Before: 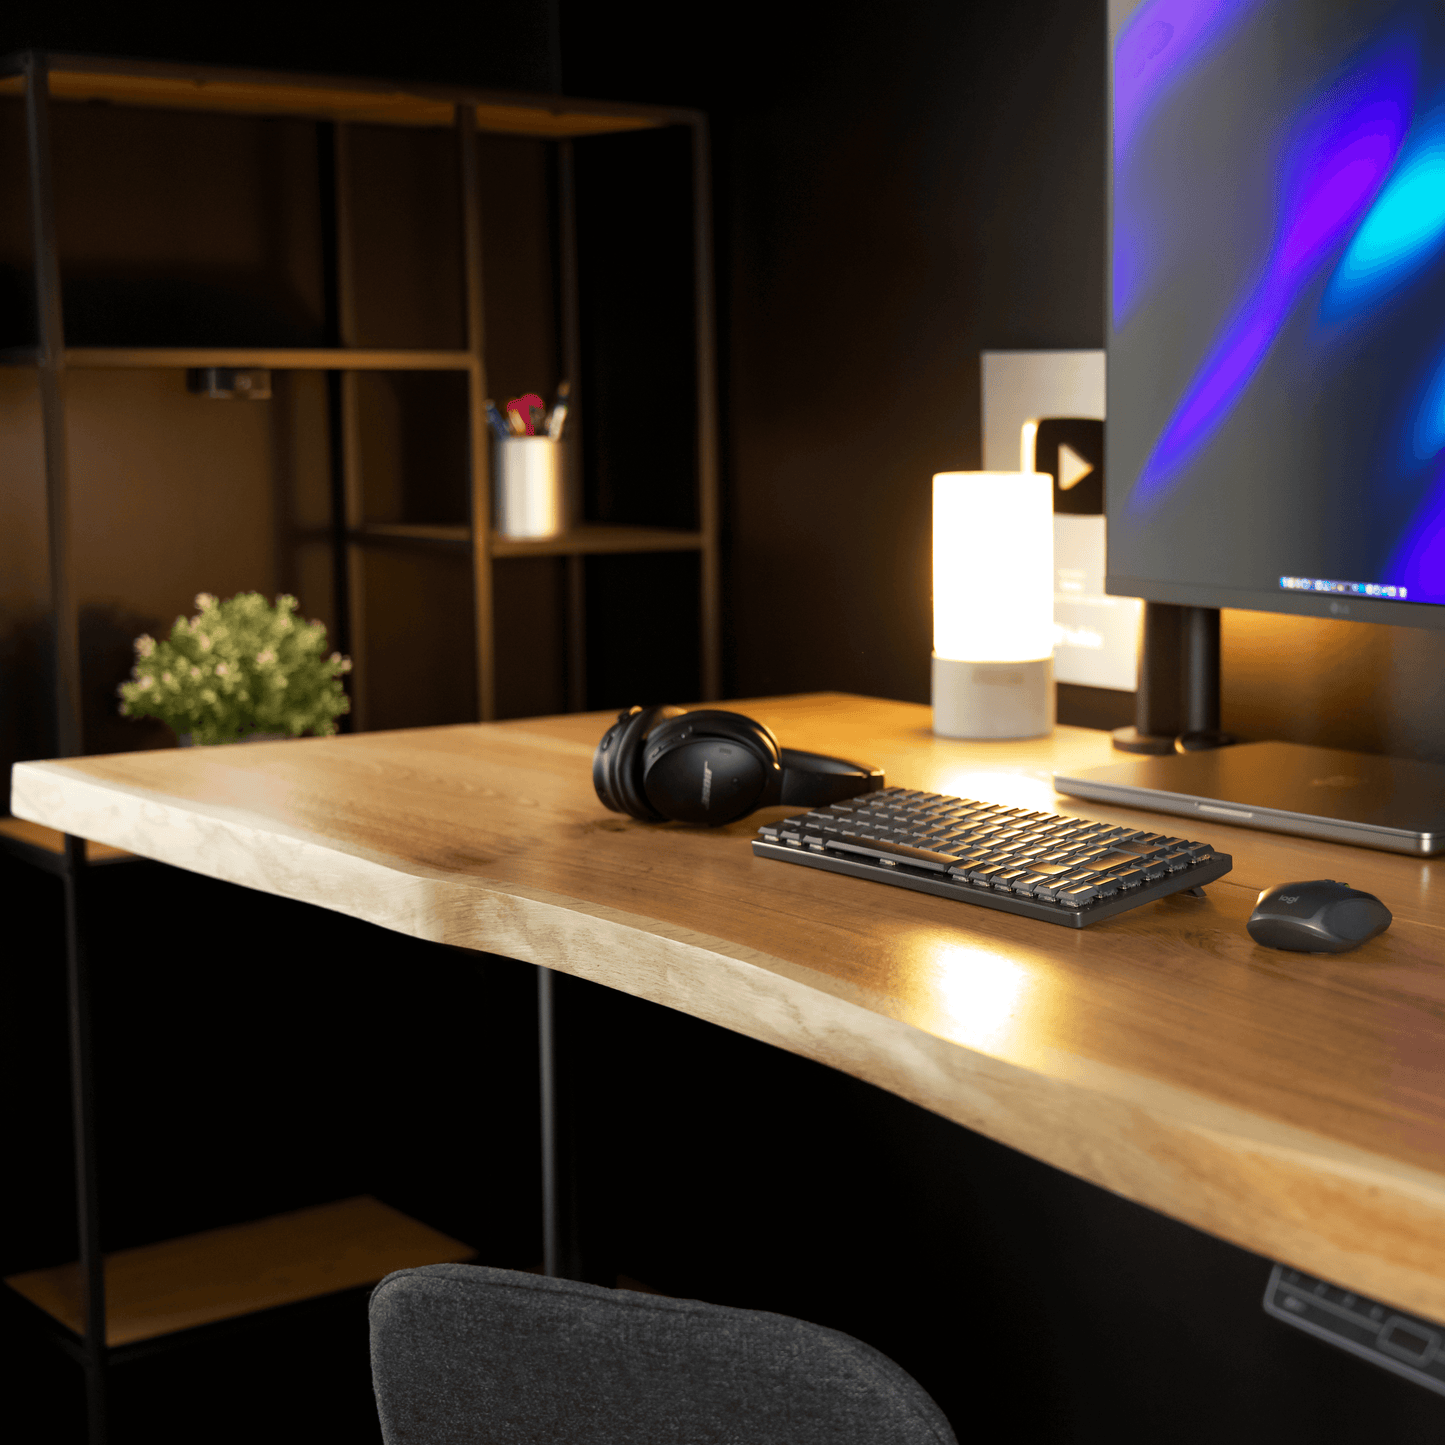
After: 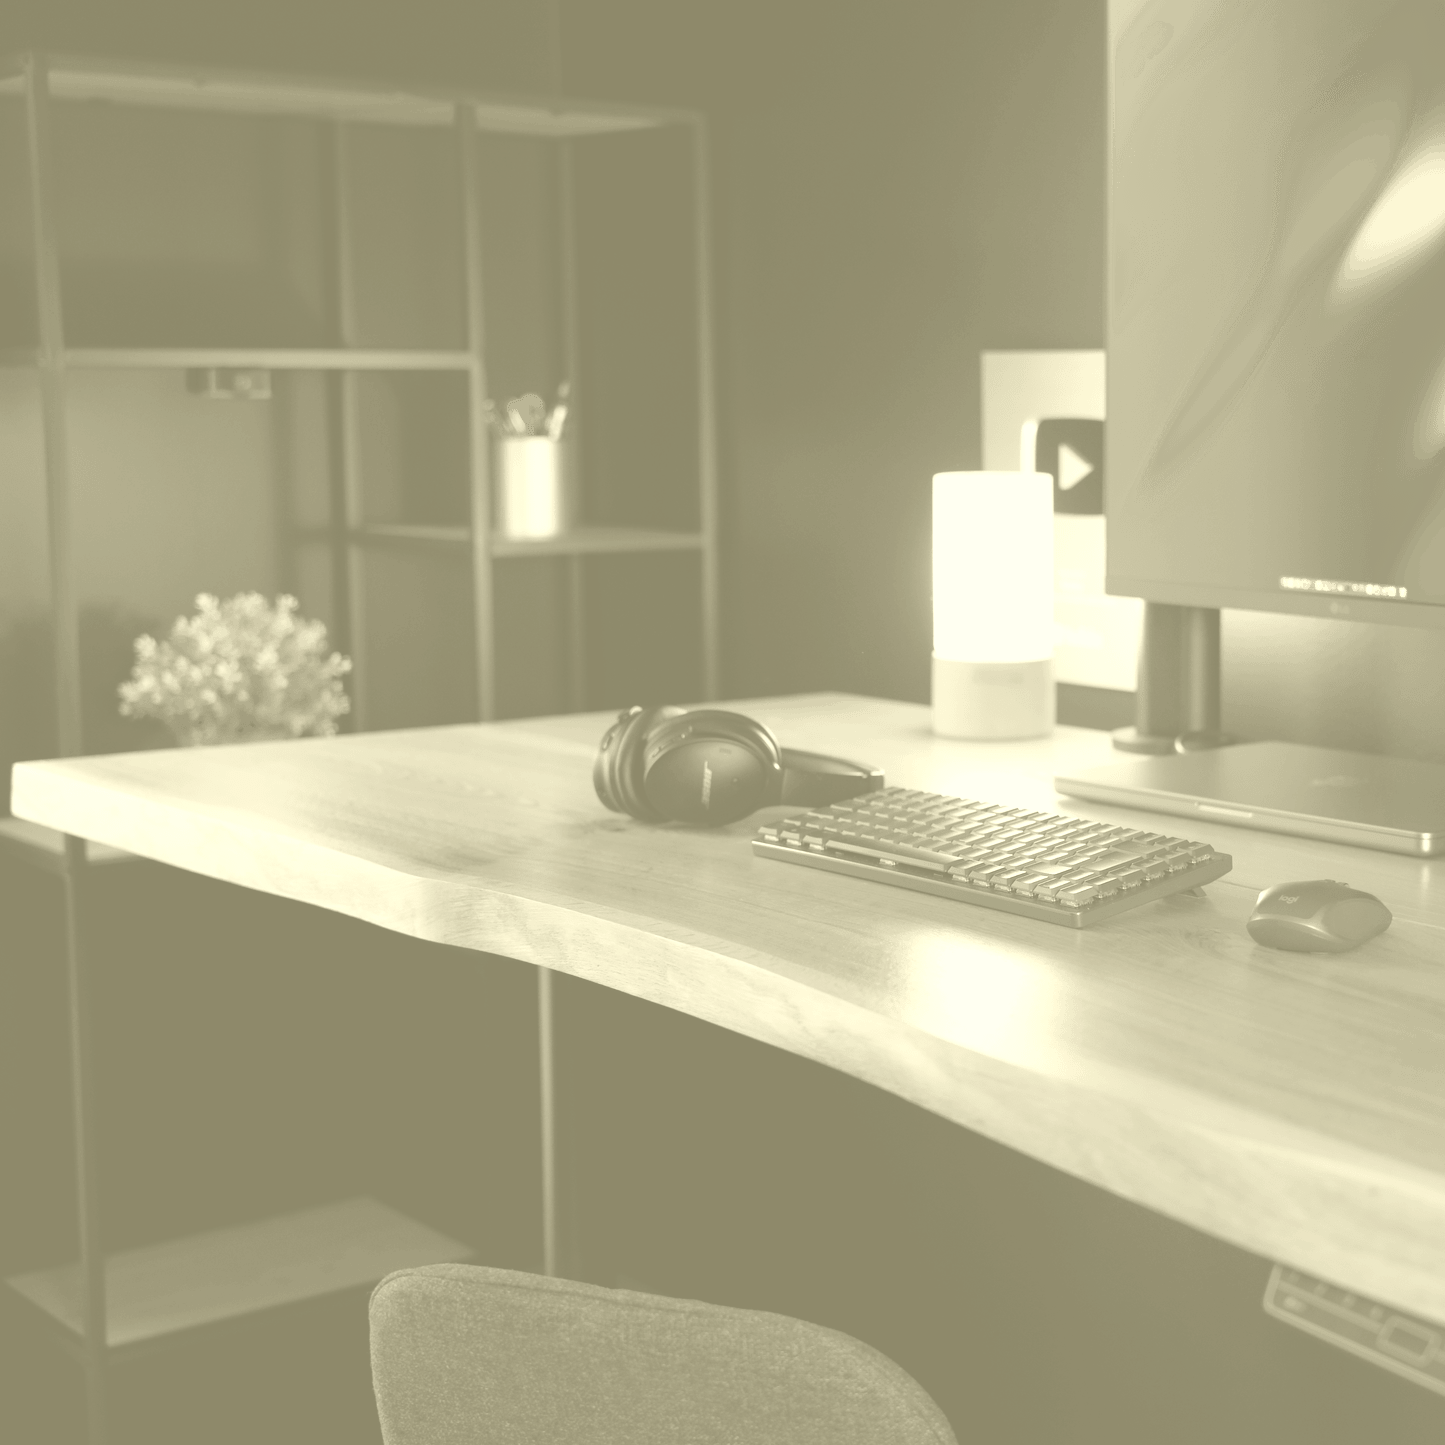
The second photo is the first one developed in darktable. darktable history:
colorize: hue 43.2°, saturation 40%, version 1
velvia: strength 6%
color balance rgb: perceptual saturation grading › global saturation 25%, global vibrance 20%
